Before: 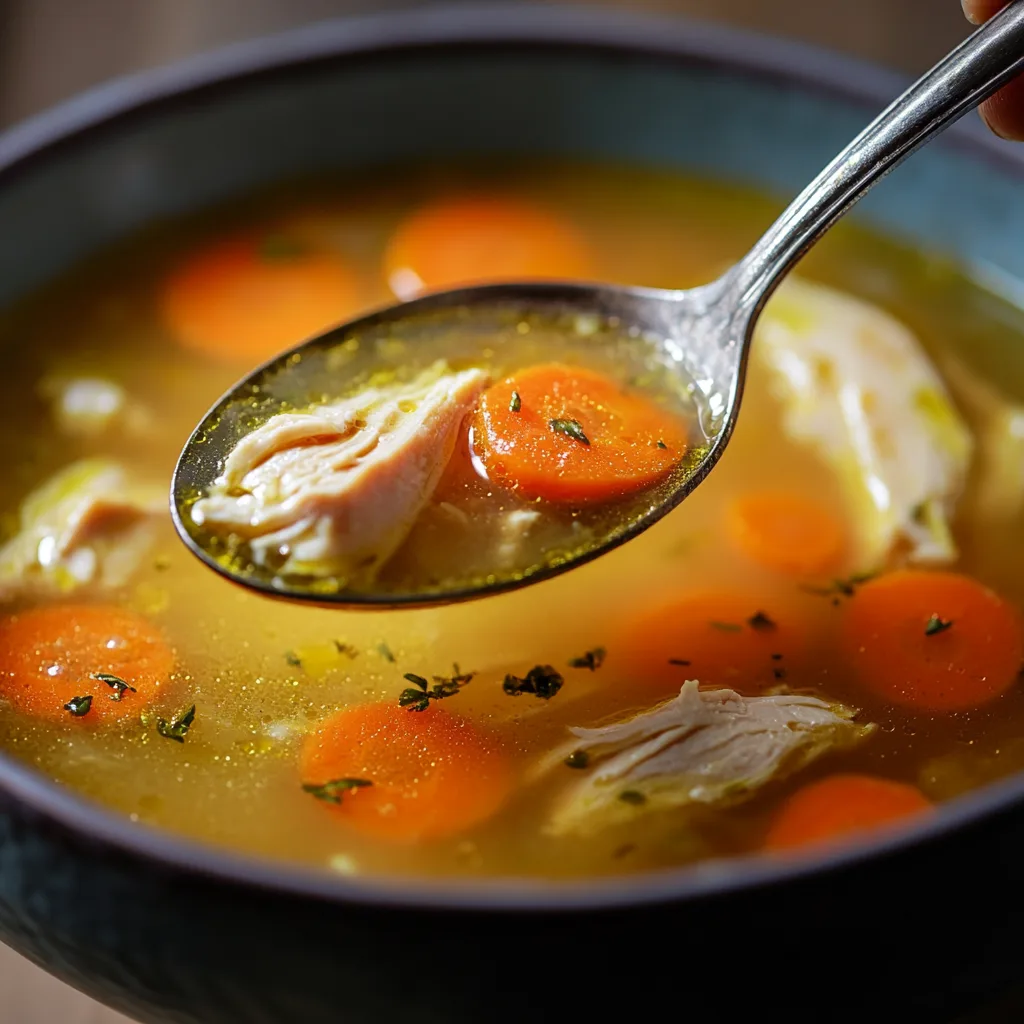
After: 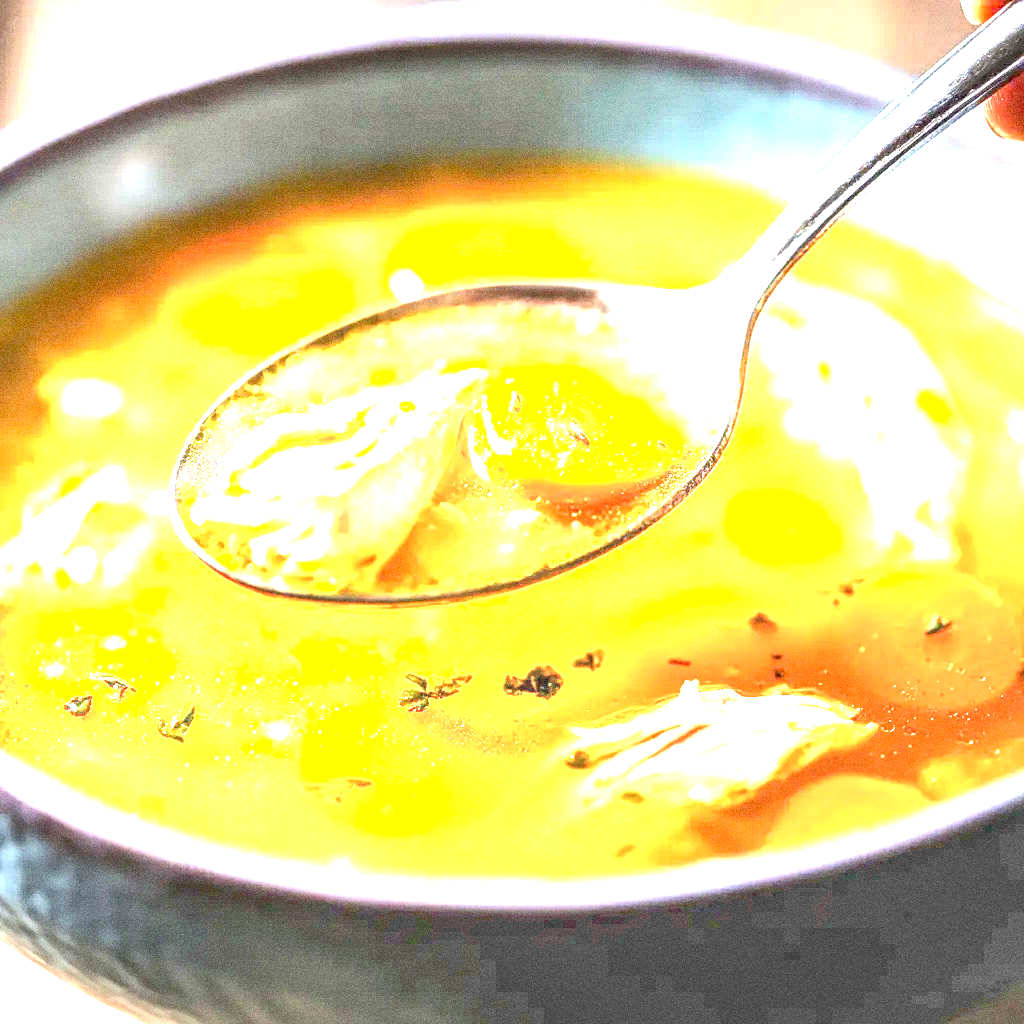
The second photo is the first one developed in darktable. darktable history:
local contrast: detail 150%
exposure: black level correction 0, exposure 4 EV, compensate exposure bias true, compensate highlight preservation false
tone equalizer: on, module defaults
grain: coarseness 0.09 ISO, strength 40%
